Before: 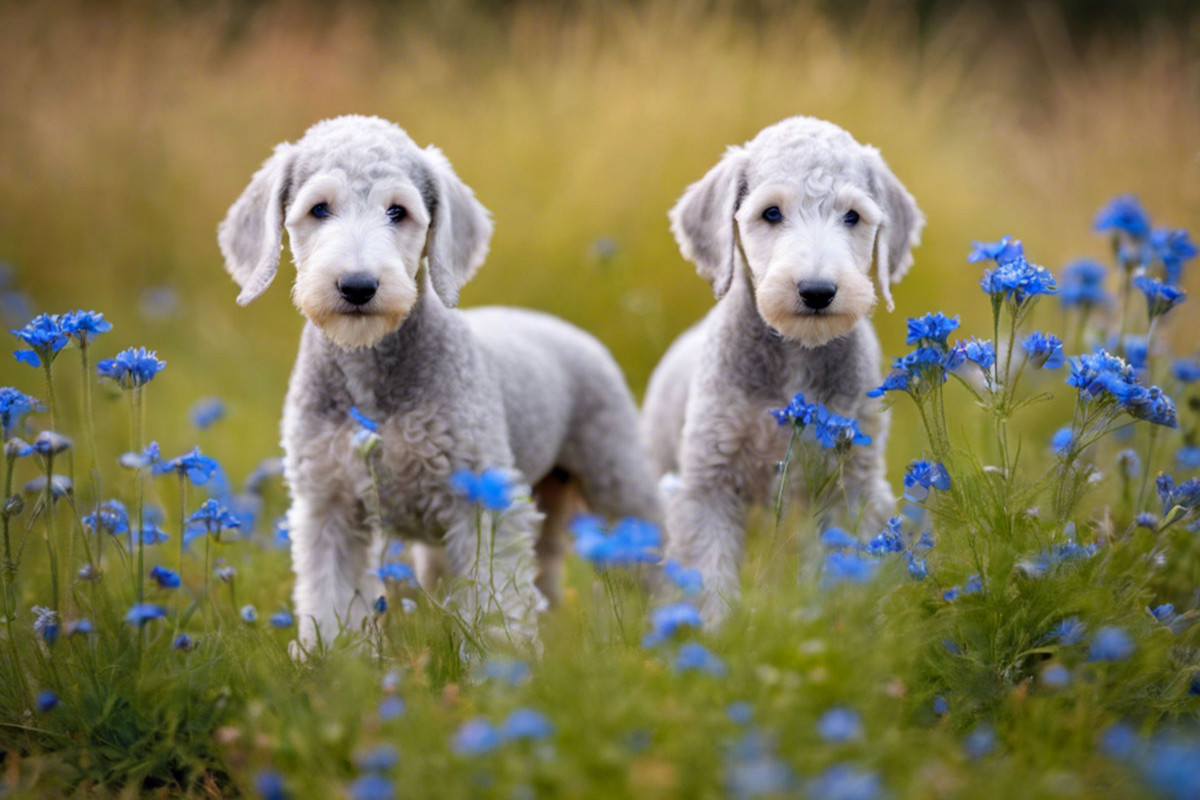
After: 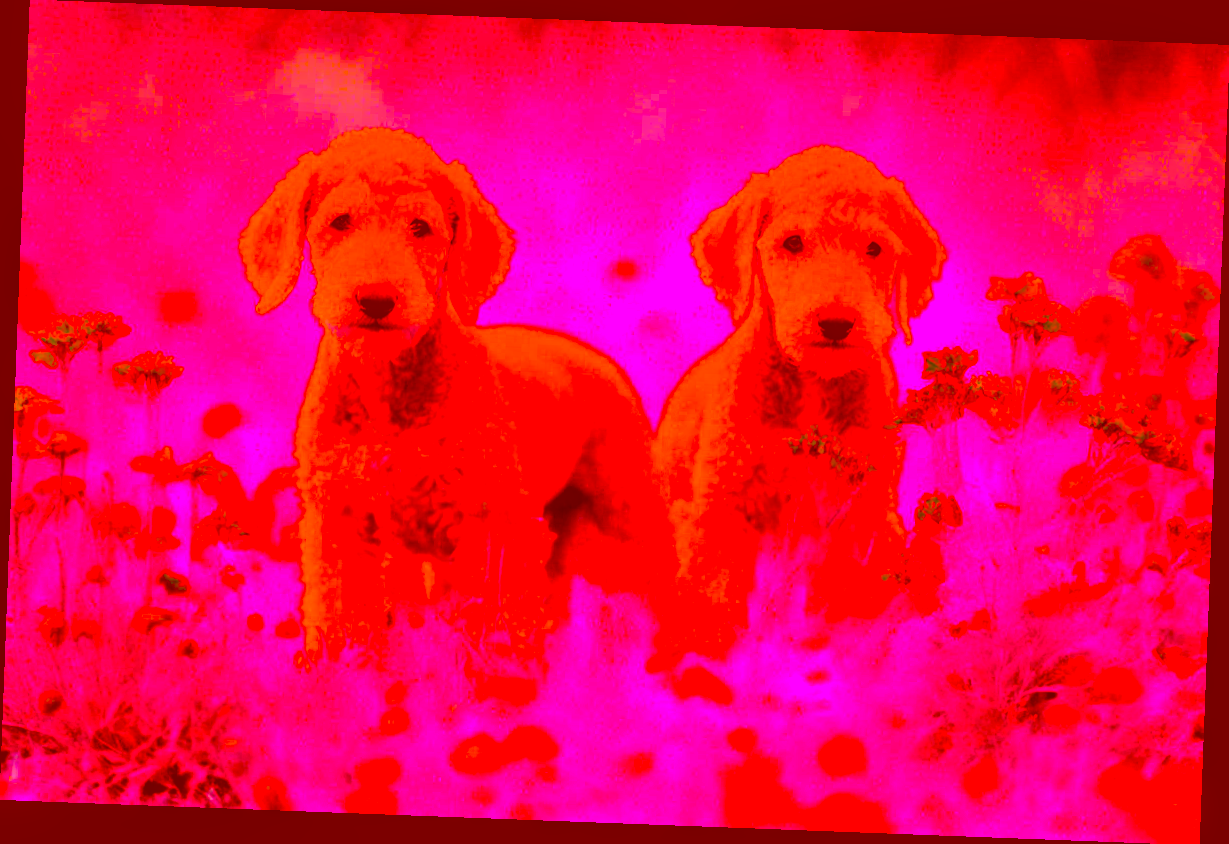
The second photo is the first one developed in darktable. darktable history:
filmic rgb: black relative exposure -7.65 EV, white relative exposure 4.56 EV, hardness 3.61
local contrast: on, module defaults
shadows and highlights: soften with gaussian
color correction: highlights a* -39.68, highlights b* -40, shadows a* -40, shadows b* -40, saturation -3
white balance: red 0.967, blue 1.119, emerald 0.756
tone equalizer: -8 EV -0.001 EV, -7 EV 0.001 EV, -6 EV -0.002 EV, -5 EV -0.003 EV, -4 EV -0.062 EV, -3 EV -0.222 EV, -2 EV -0.267 EV, -1 EV 0.105 EV, +0 EV 0.303 EV
exposure: black level correction 0, exposure 0.7 EV, compensate exposure bias true, compensate highlight preservation false
rotate and perspective: rotation 2.17°, automatic cropping off
